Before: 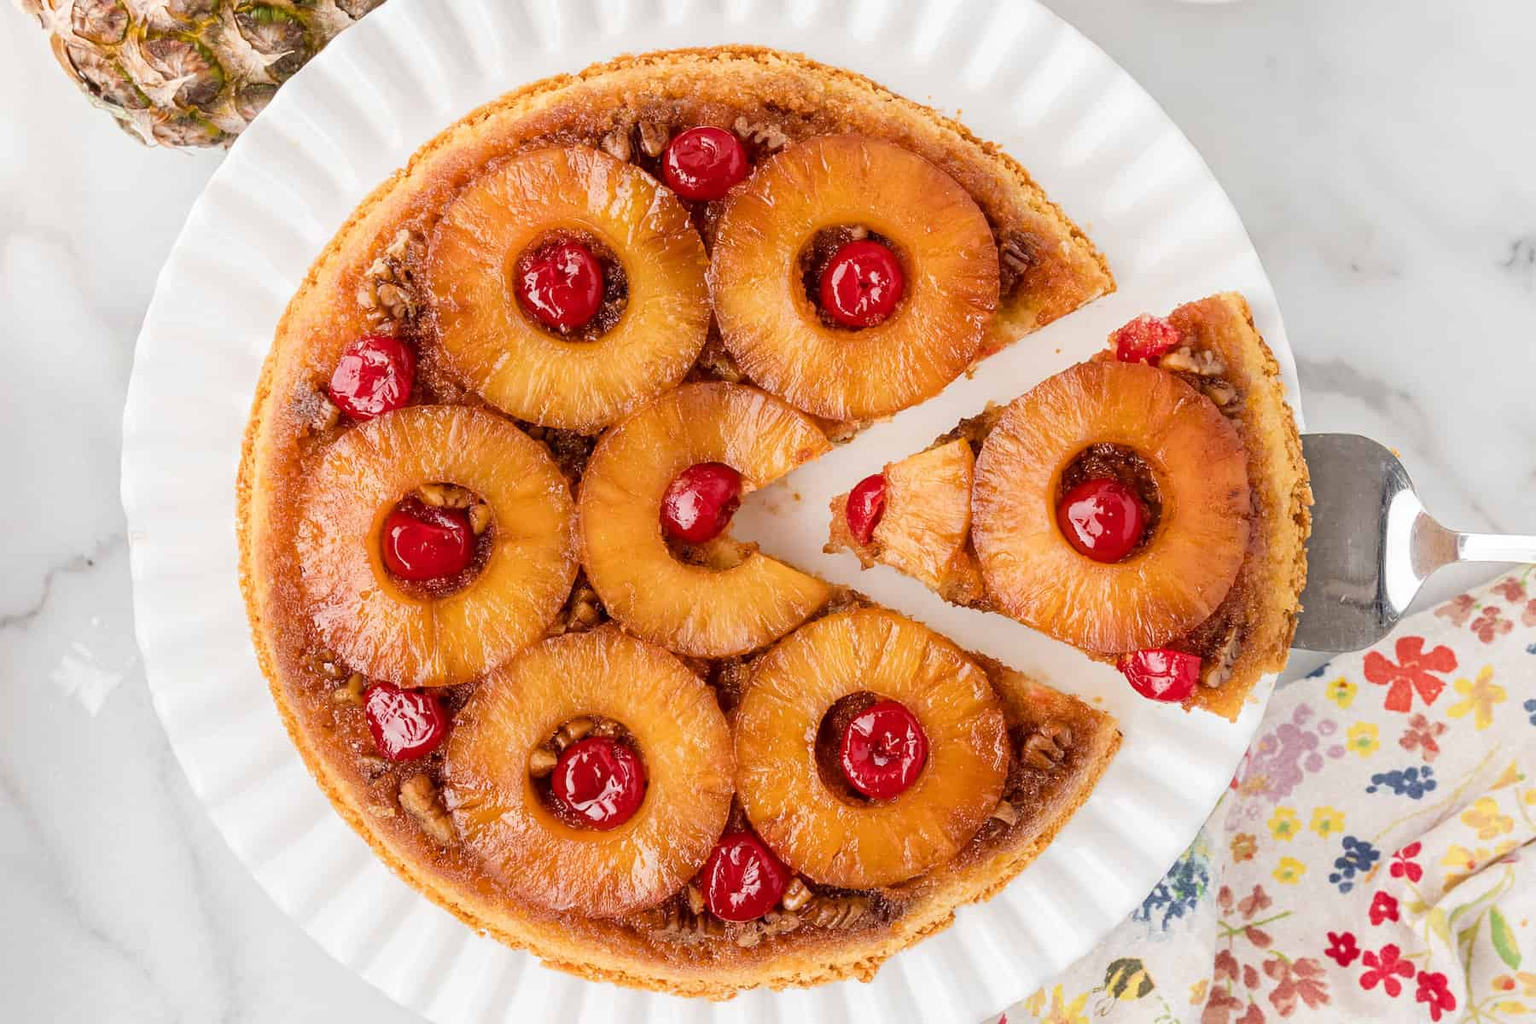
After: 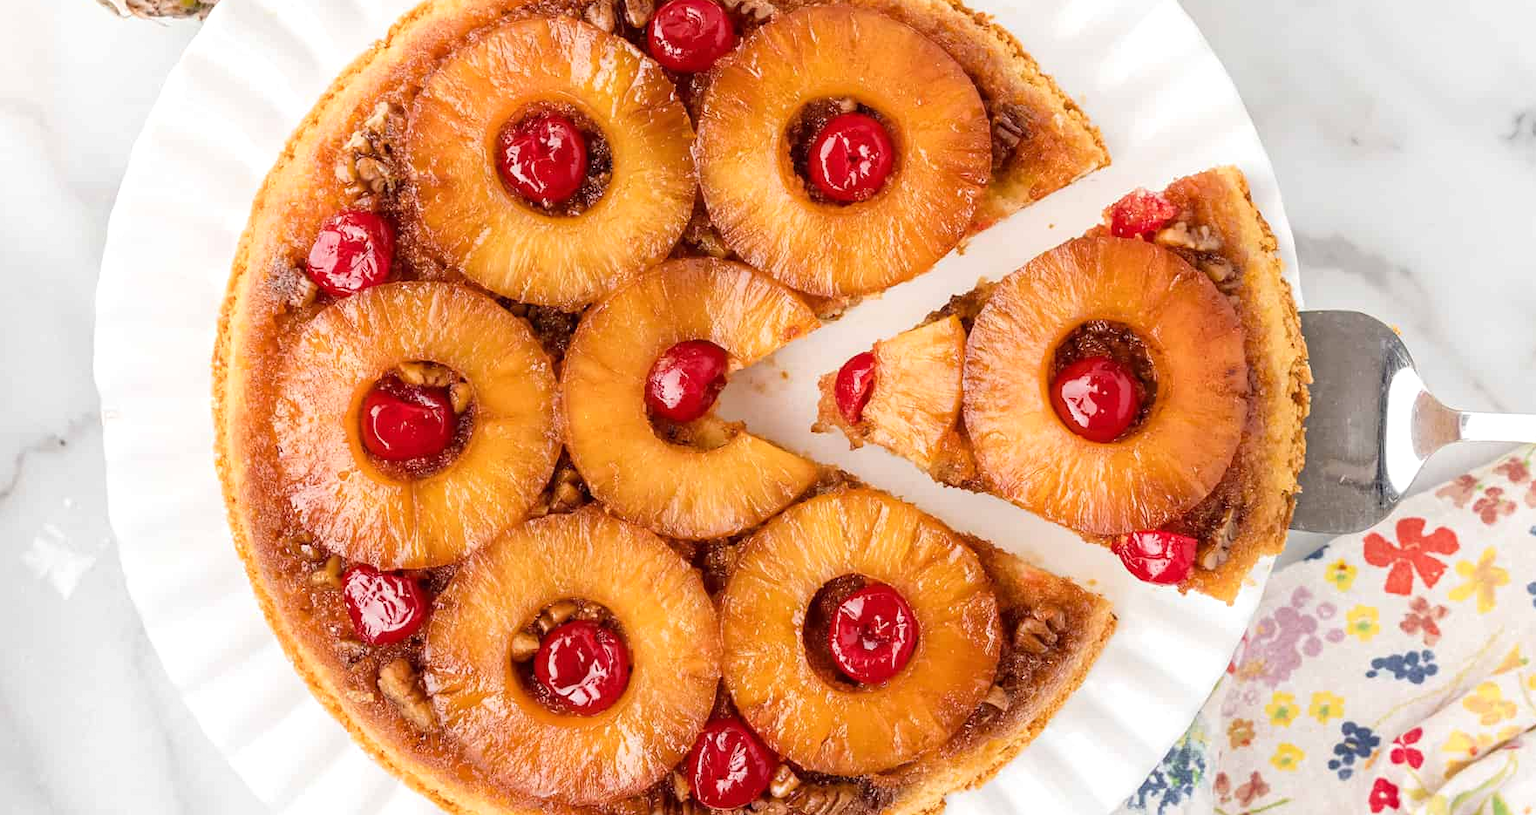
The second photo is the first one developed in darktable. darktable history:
crop and rotate: left 1.934%, top 12.747%, right 0.144%, bottom 9.201%
exposure: exposure 0.203 EV, compensate exposure bias true, compensate highlight preservation false
